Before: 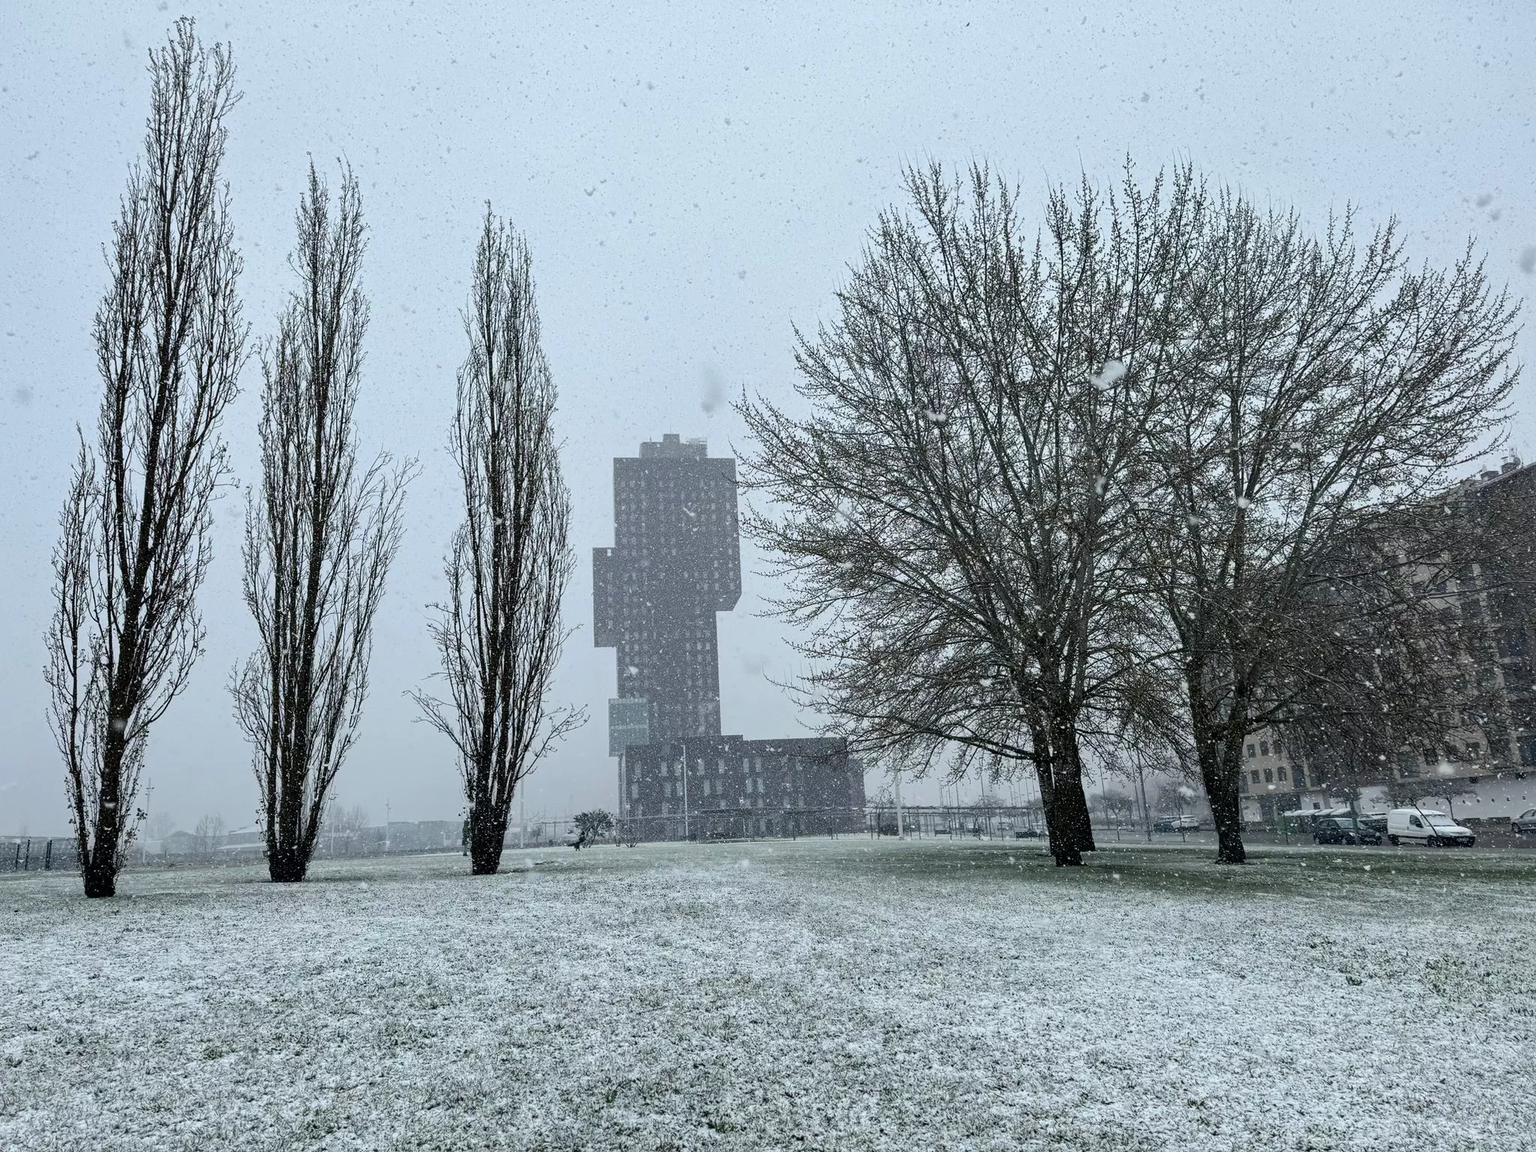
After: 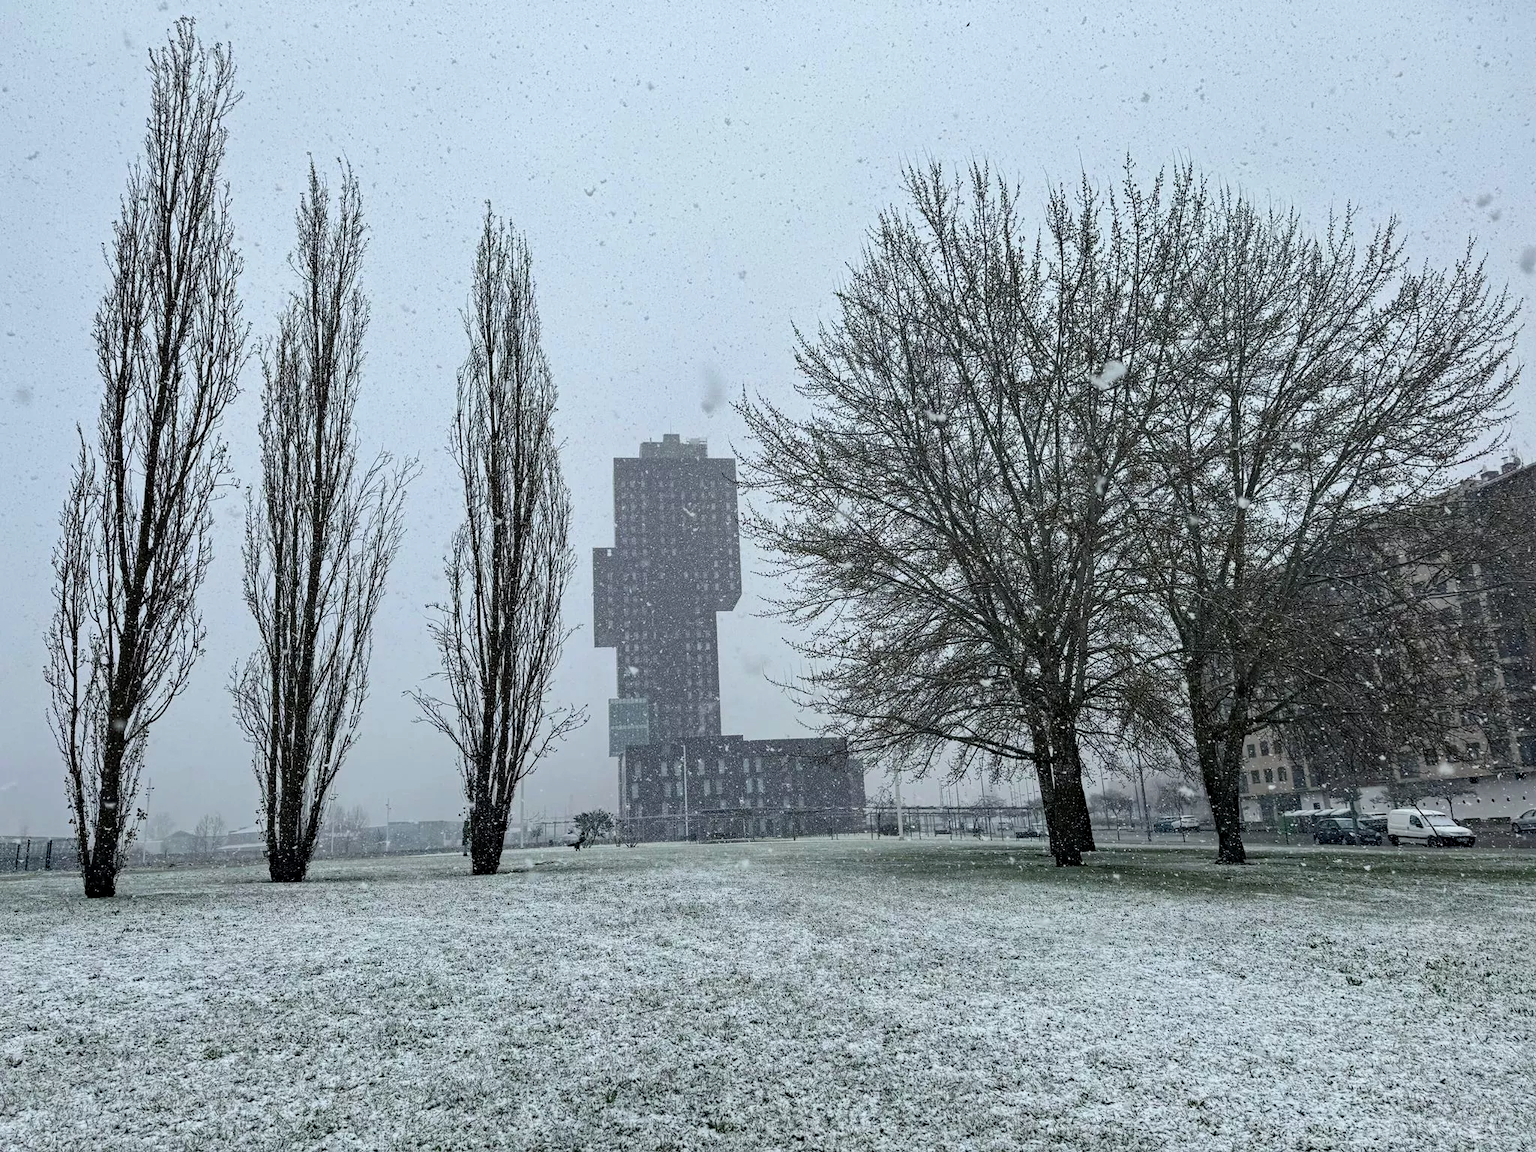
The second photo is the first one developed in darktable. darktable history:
haze removal: strength 0.28, distance 0.247, compatibility mode true, adaptive false
